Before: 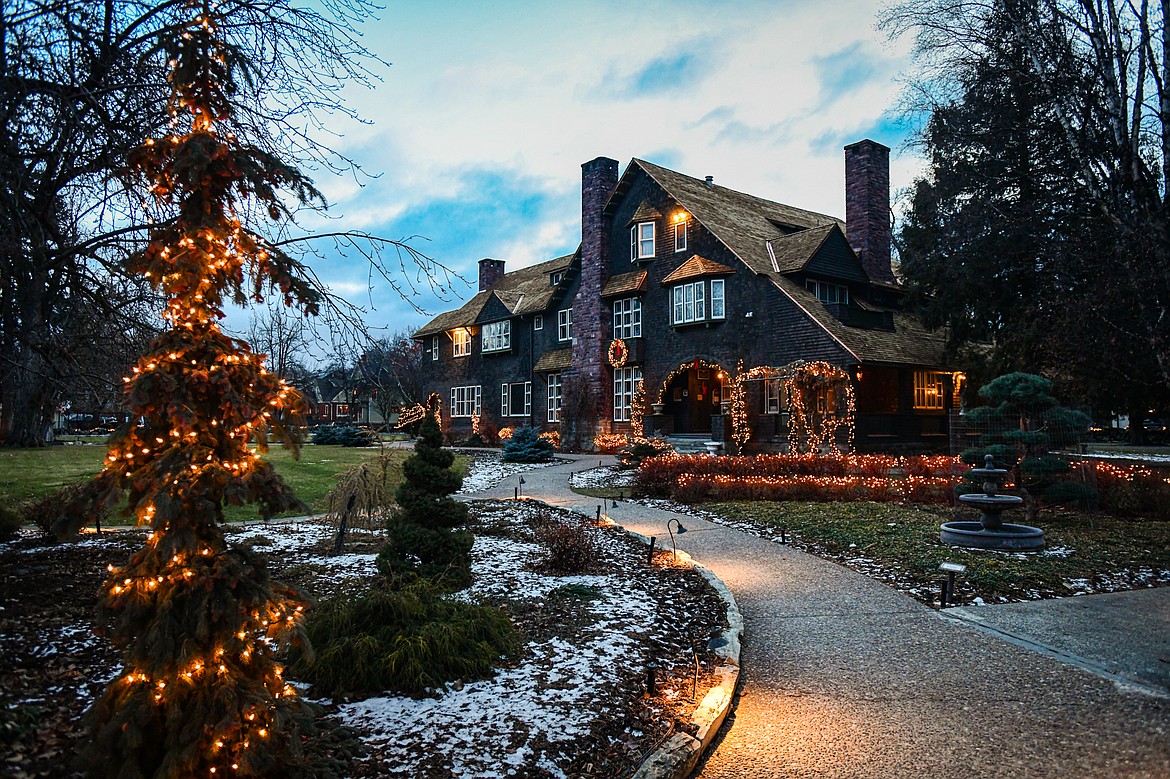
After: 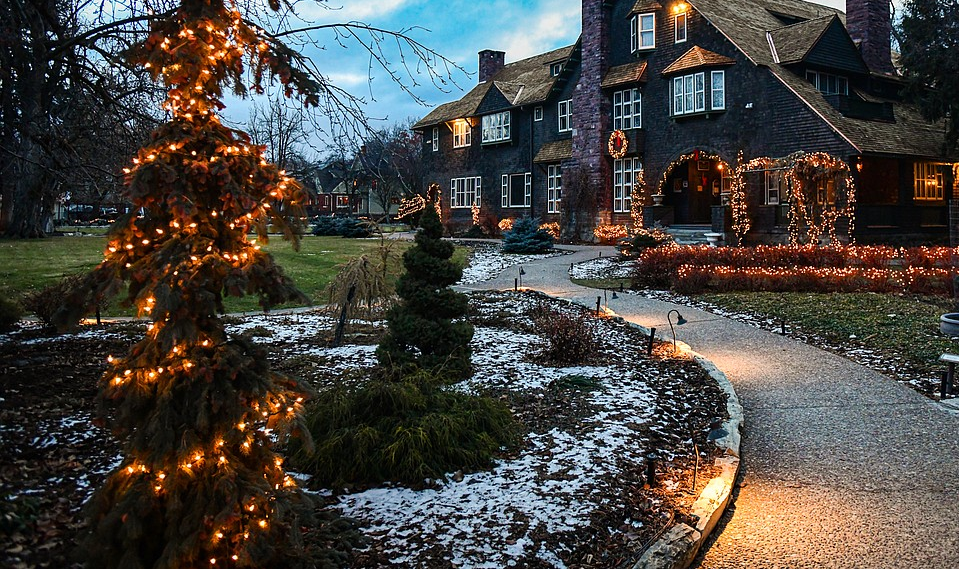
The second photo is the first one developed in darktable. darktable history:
crop: top 26.873%, right 17.996%
